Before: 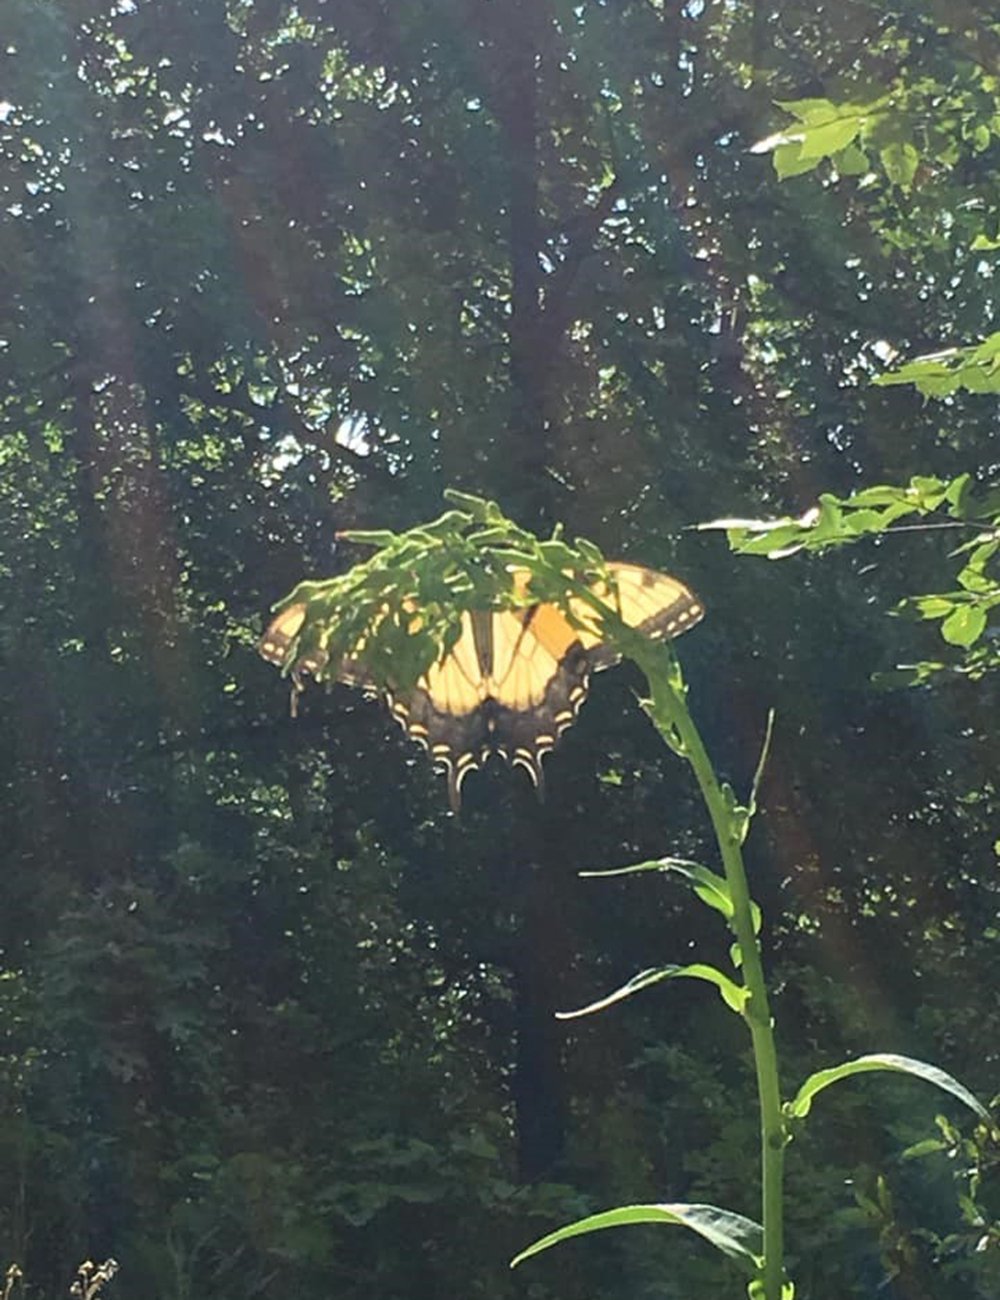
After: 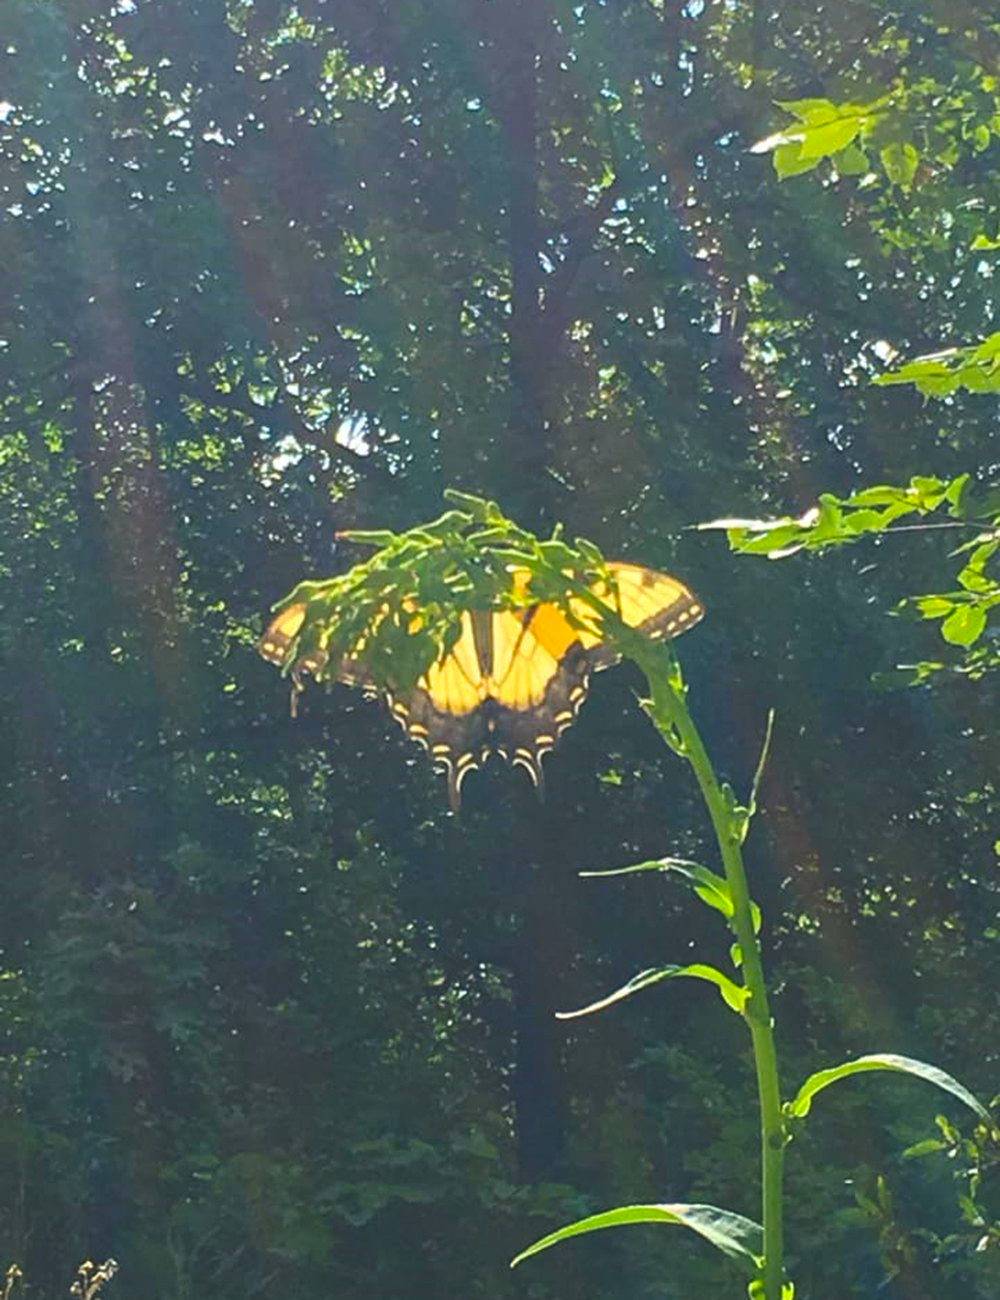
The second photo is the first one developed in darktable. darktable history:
color balance rgb: shadows lift › chroma 2%, shadows lift › hue 221.59°, global offset › luminance 1.967%, linear chroma grading › global chroma 14.926%, perceptual saturation grading › global saturation 25.786%, global vibrance 20%
